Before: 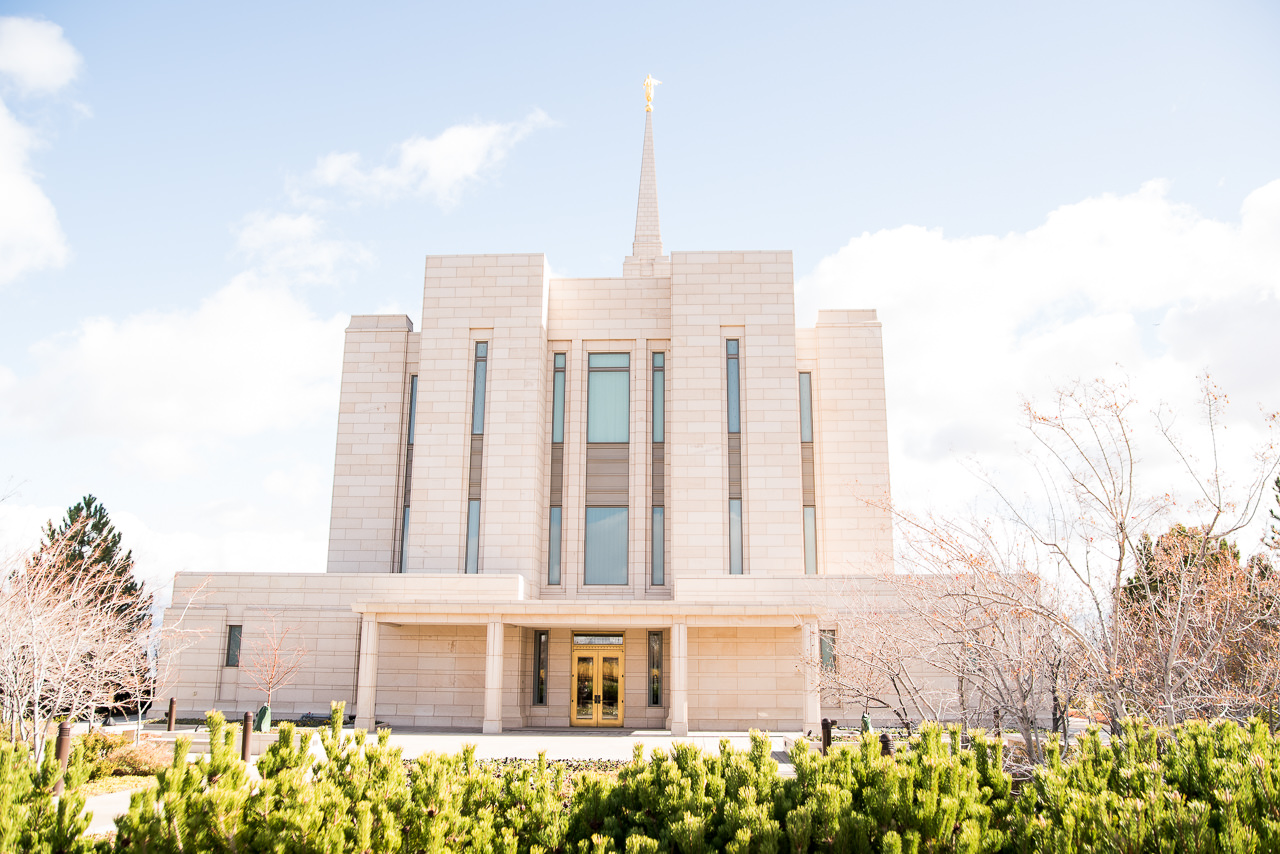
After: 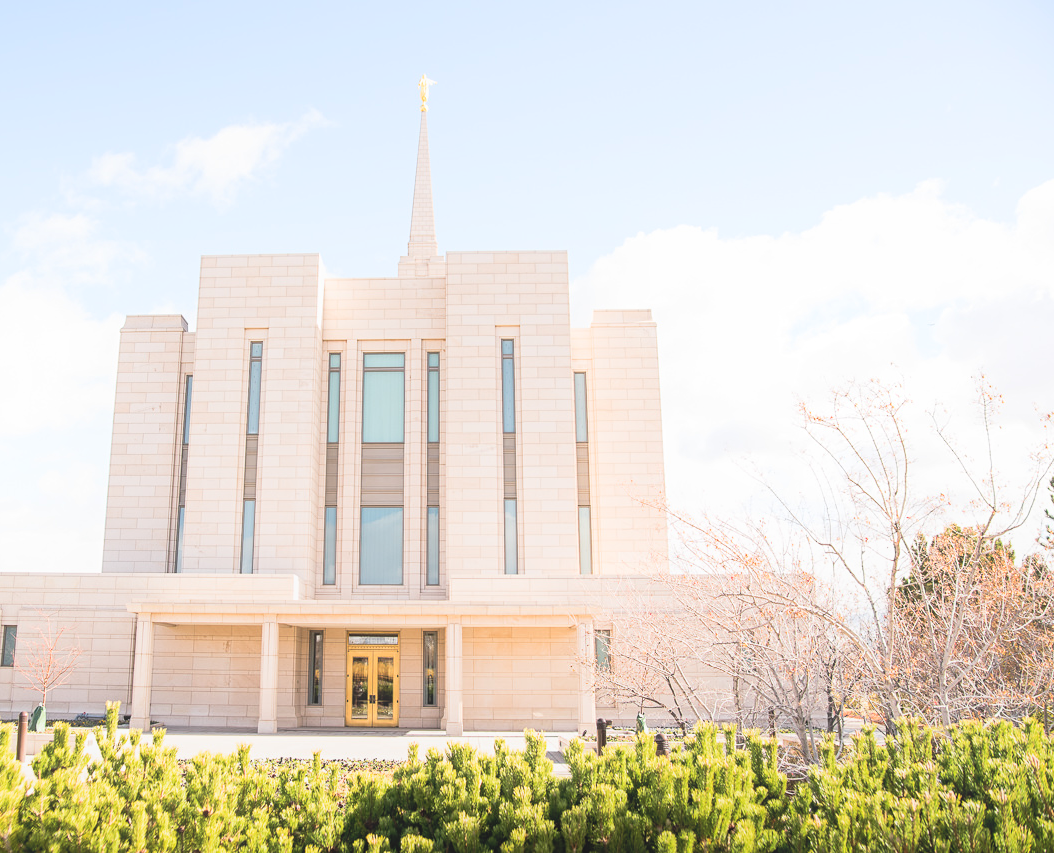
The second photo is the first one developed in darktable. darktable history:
contrast equalizer: y [[0.439, 0.44, 0.442, 0.457, 0.493, 0.498], [0.5 ×6], [0.5 ×6], [0 ×6], [0 ×6]], mix 0.76
shadows and highlights: shadows 25, highlights -25
contrast brightness saturation: contrast 0.14, brightness 0.21
crop: left 17.582%, bottom 0.031%
